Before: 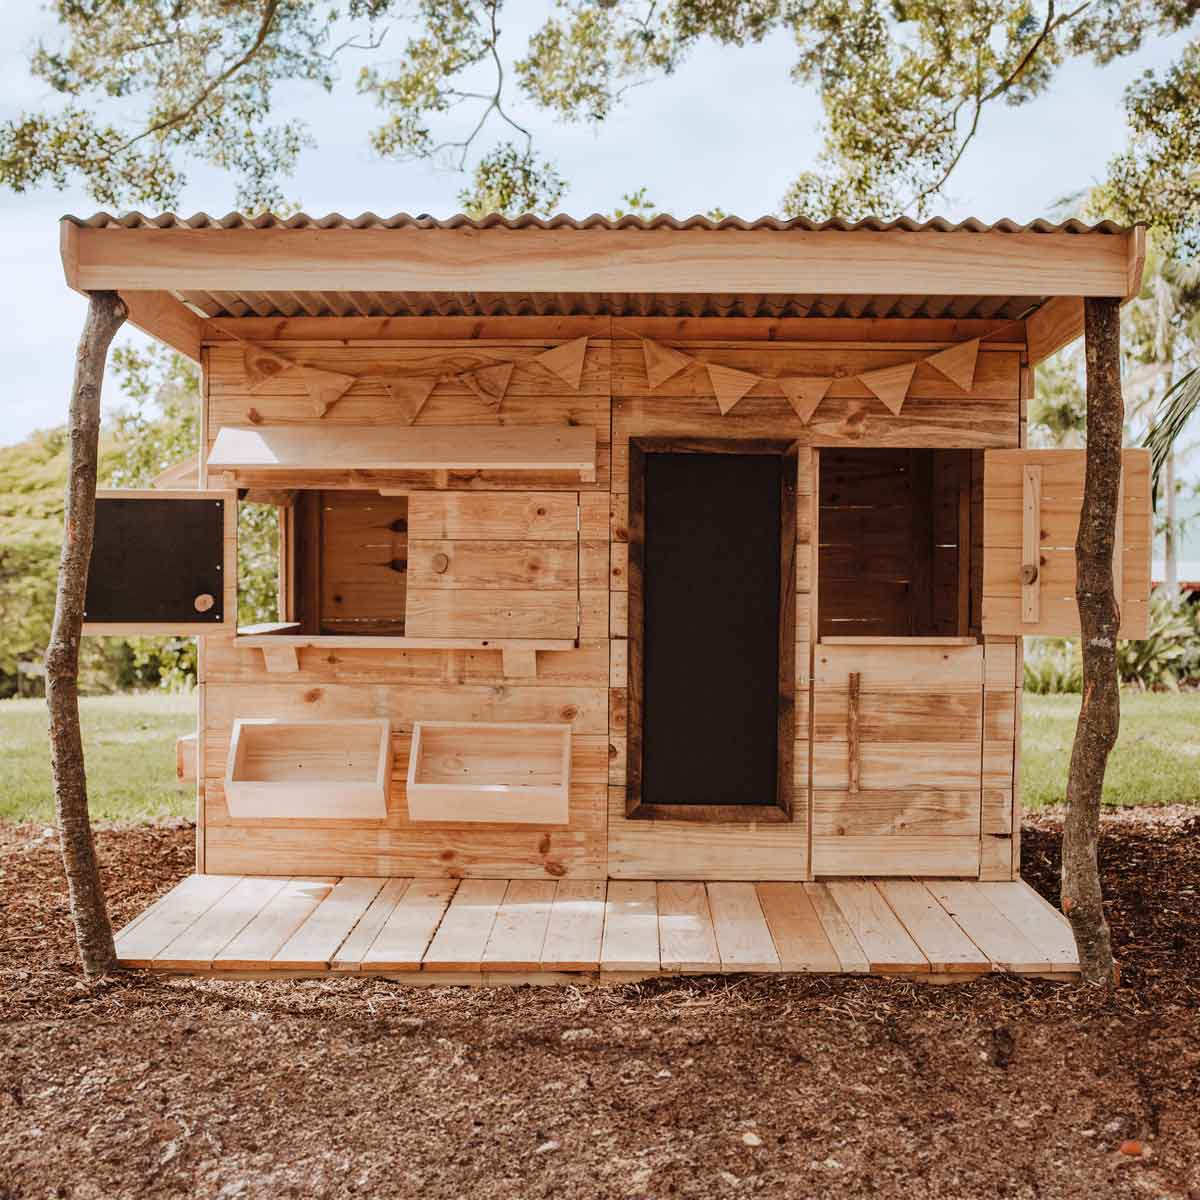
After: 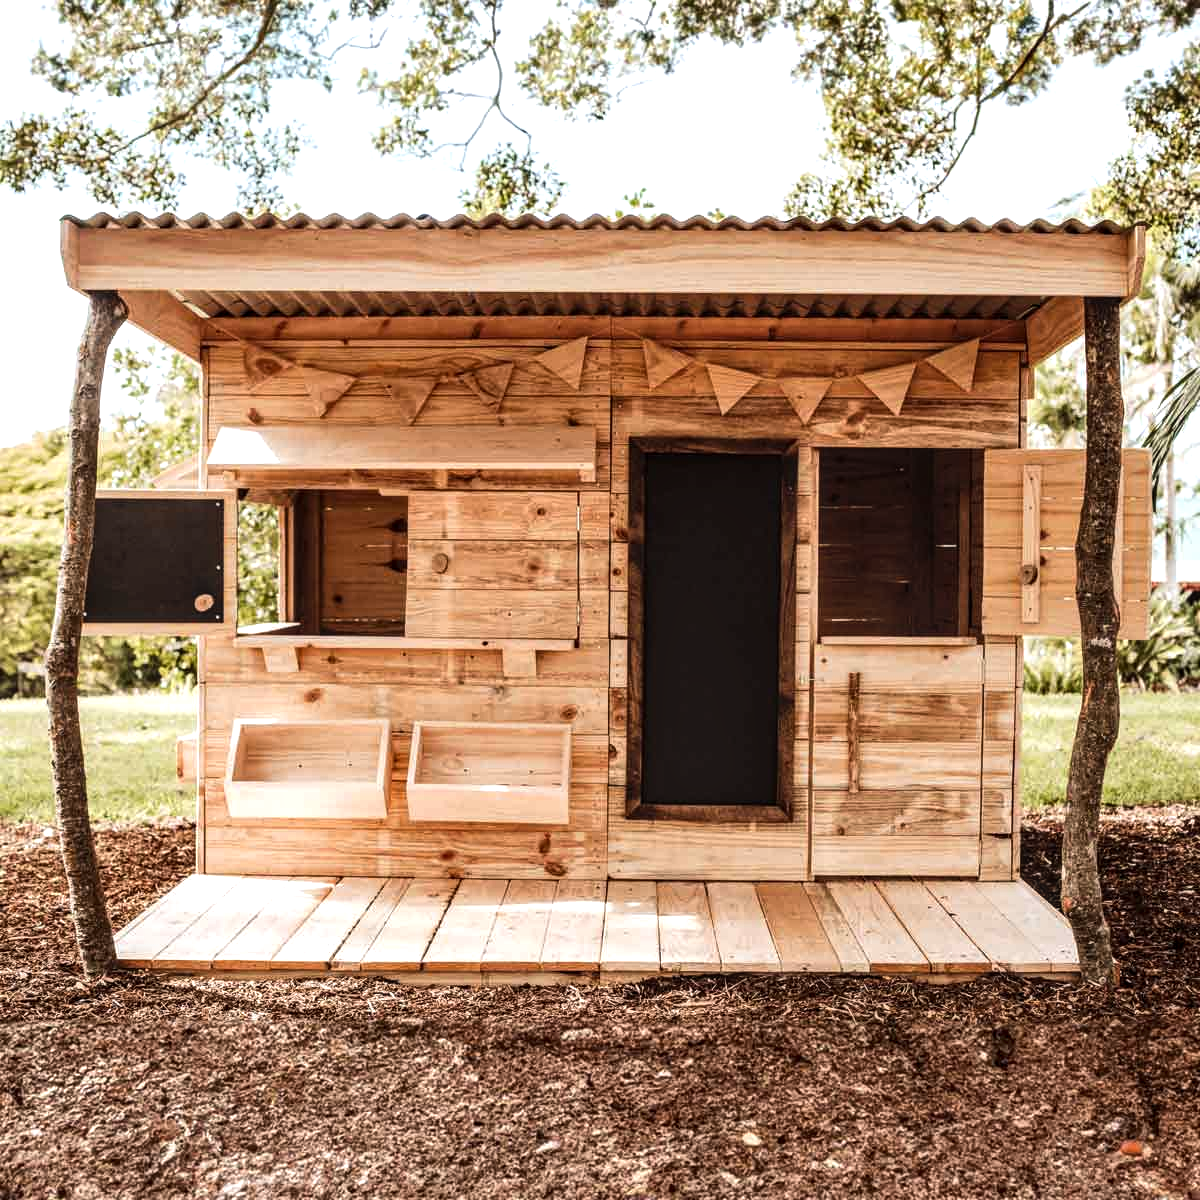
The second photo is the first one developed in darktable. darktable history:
local contrast: detail 130%
tone equalizer: -8 EV -0.733 EV, -7 EV -0.68 EV, -6 EV -0.608 EV, -5 EV -0.381 EV, -3 EV 0.37 EV, -2 EV 0.6 EV, -1 EV 0.68 EV, +0 EV 0.723 EV, edges refinement/feathering 500, mask exposure compensation -1.57 EV, preserve details no
